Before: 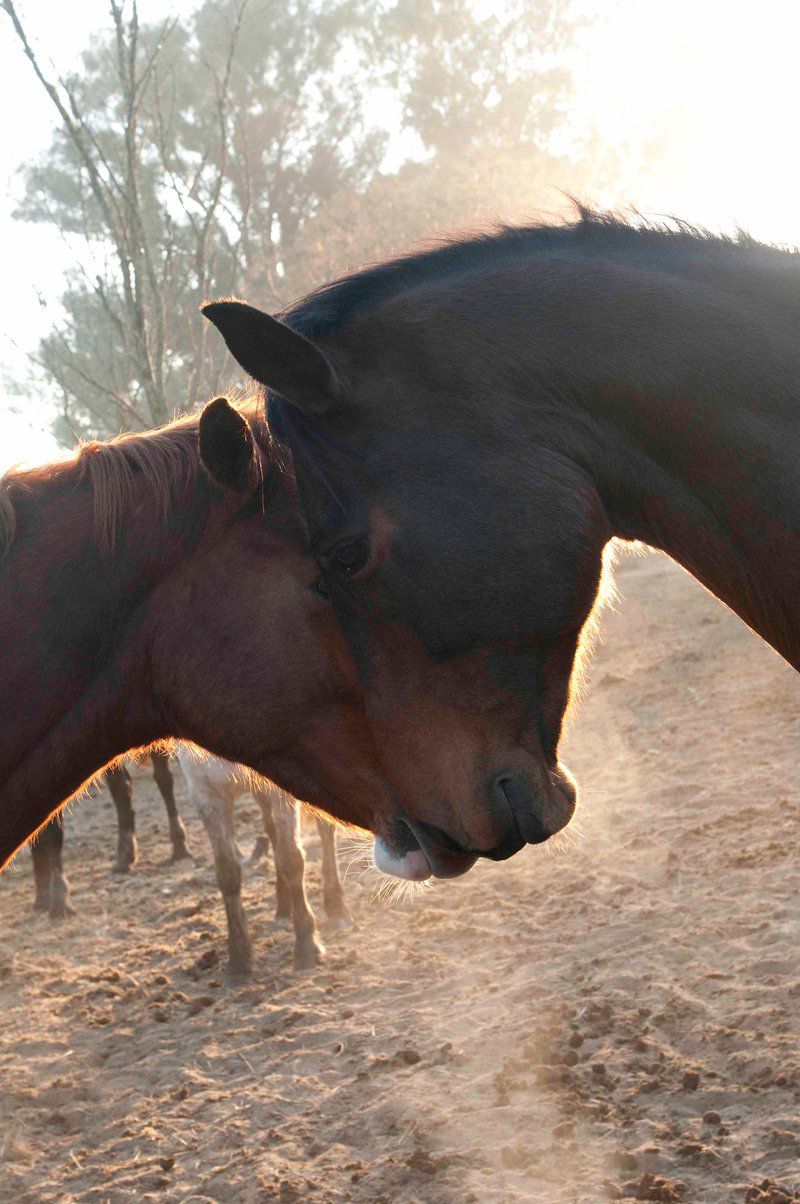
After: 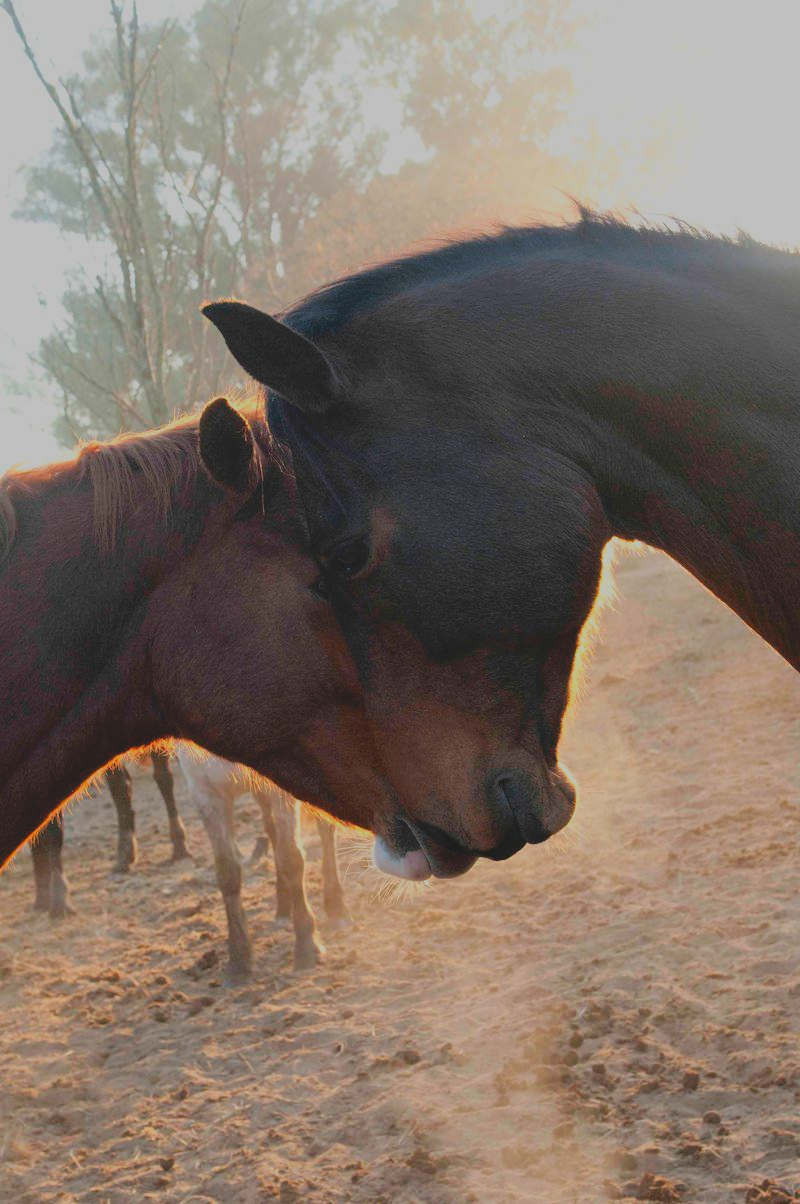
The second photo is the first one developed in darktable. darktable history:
filmic rgb: black relative exposure -7.65 EV, white relative exposure 4.56 EV, hardness 3.61, color science v6 (2022)
contrast brightness saturation: contrast -0.207, saturation 0.187
